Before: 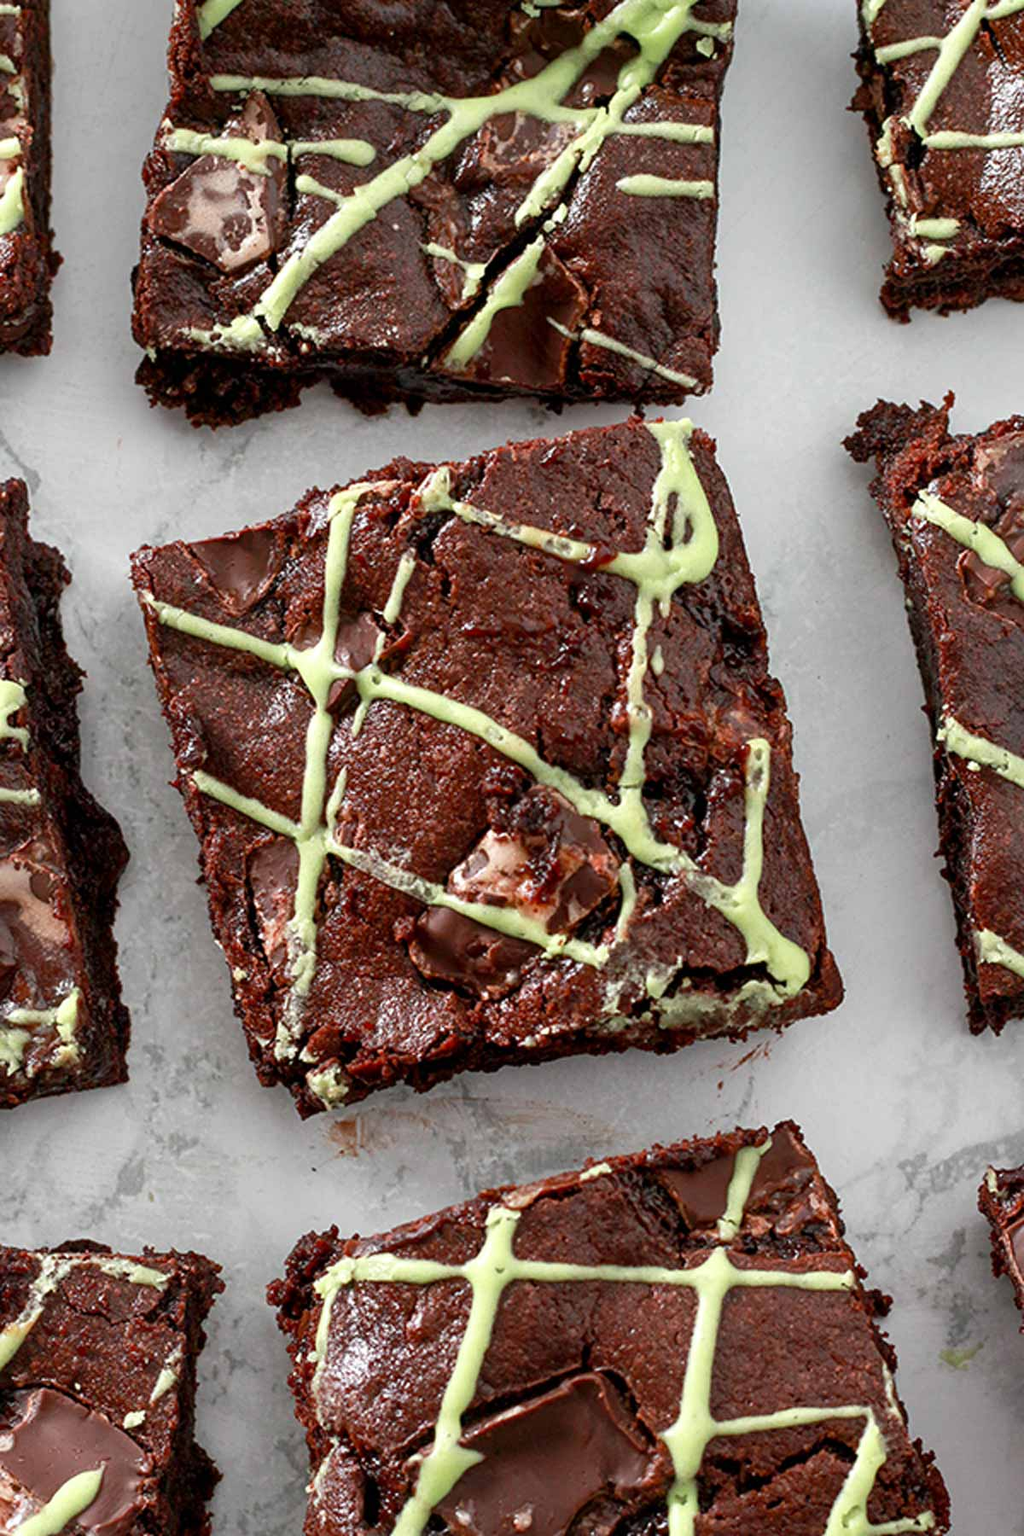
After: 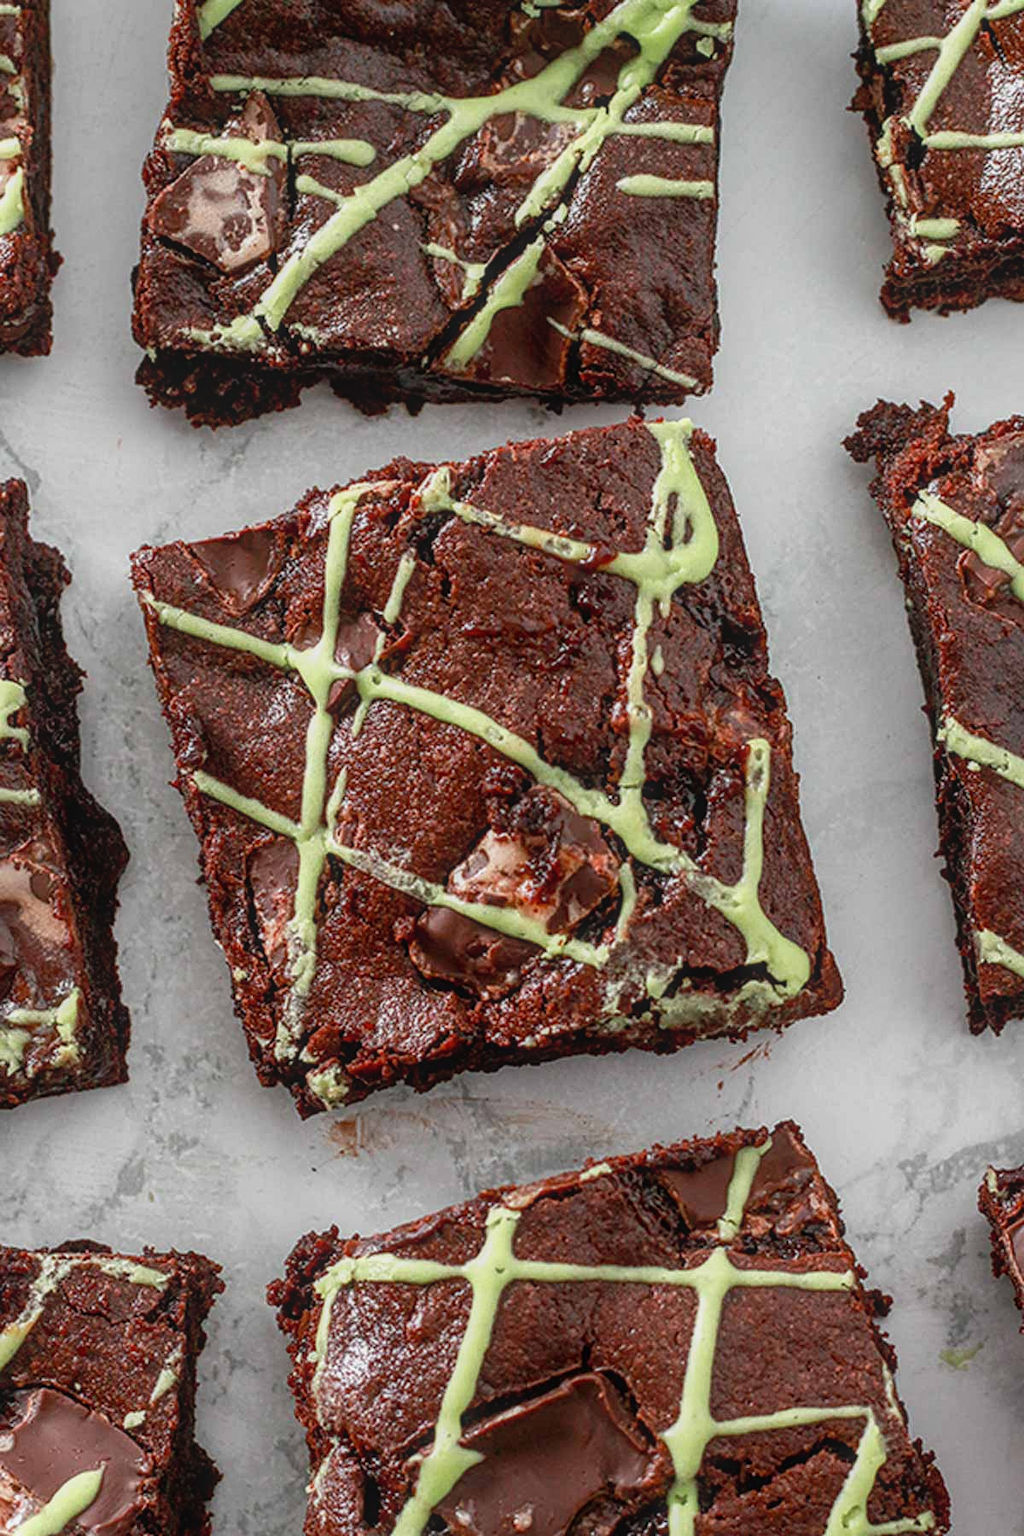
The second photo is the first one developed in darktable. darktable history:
local contrast: highlights 0%, shadows 0%, detail 133%
contrast equalizer: y [[0.5, 0.486, 0.447, 0.446, 0.489, 0.5], [0.5 ×6], [0.5 ×6], [0 ×6], [0 ×6]]
